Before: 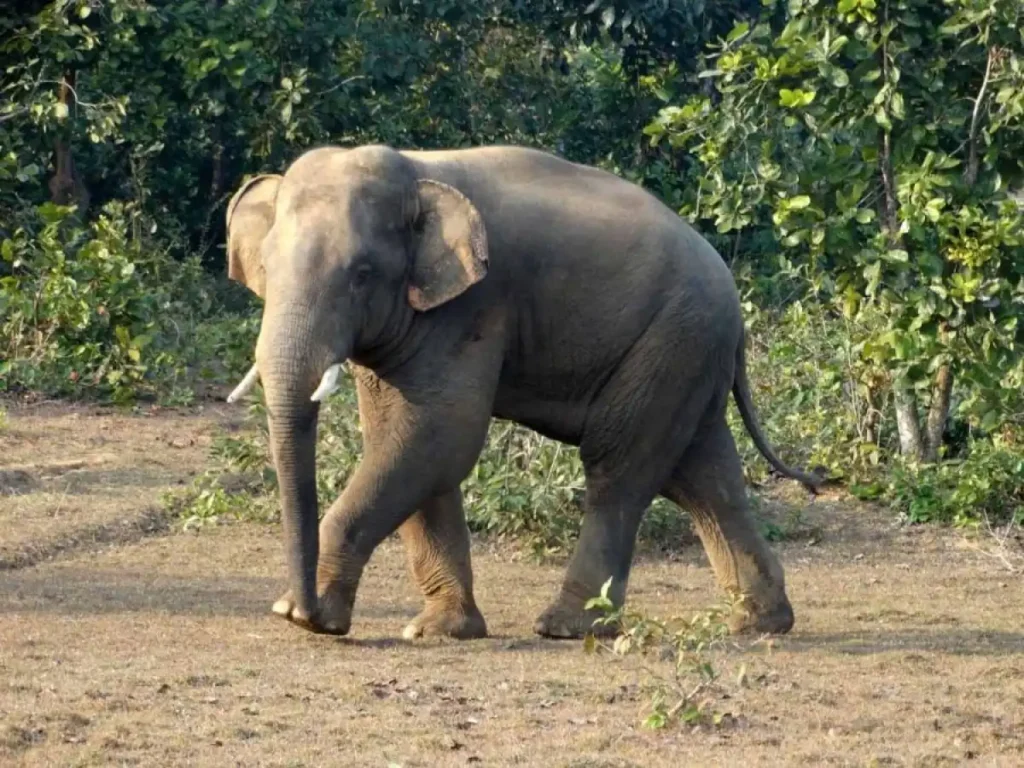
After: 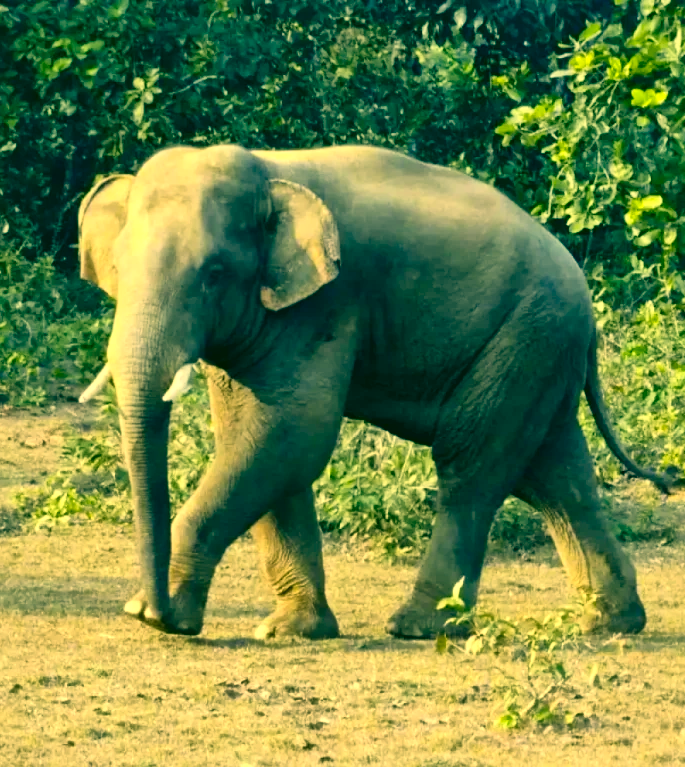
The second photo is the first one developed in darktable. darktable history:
contrast brightness saturation: contrast 0.199, brightness 0.158, saturation 0.227
crop and rotate: left 14.474%, right 18.59%
local contrast: mode bilateral grid, contrast 20, coarseness 49, detail 171%, midtone range 0.2
color correction: highlights a* 2.27, highlights b* 34.18, shadows a* -36.45, shadows b* -5.8
